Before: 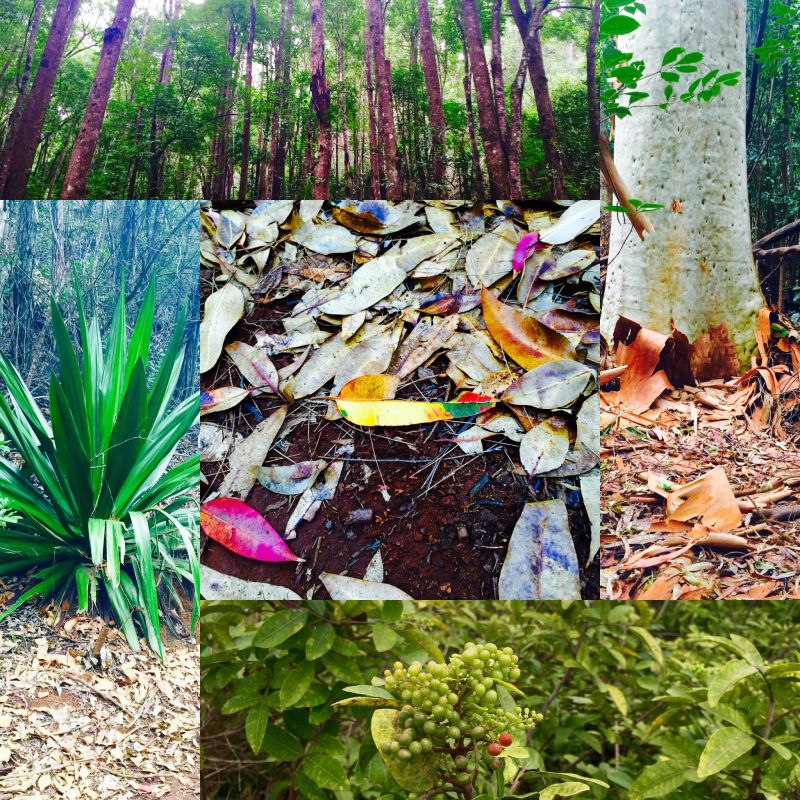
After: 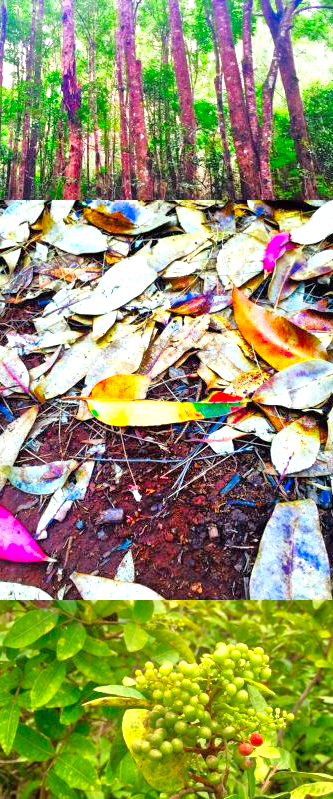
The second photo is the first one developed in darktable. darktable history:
exposure: black level correction 0, exposure 0.7 EV, compensate exposure bias true, compensate highlight preservation false
crop: left 31.229%, right 27.105%
color correction: saturation 1.34
tone equalizer: -7 EV 0.15 EV, -6 EV 0.6 EV, -5 EV 1.15 EV, -4 EV 1.33 EV, -3 EV 1.15 EV, -2 EV 0.6 EV, -1 EV 0.15 EV, mask exposure compensation -0.5 EV
